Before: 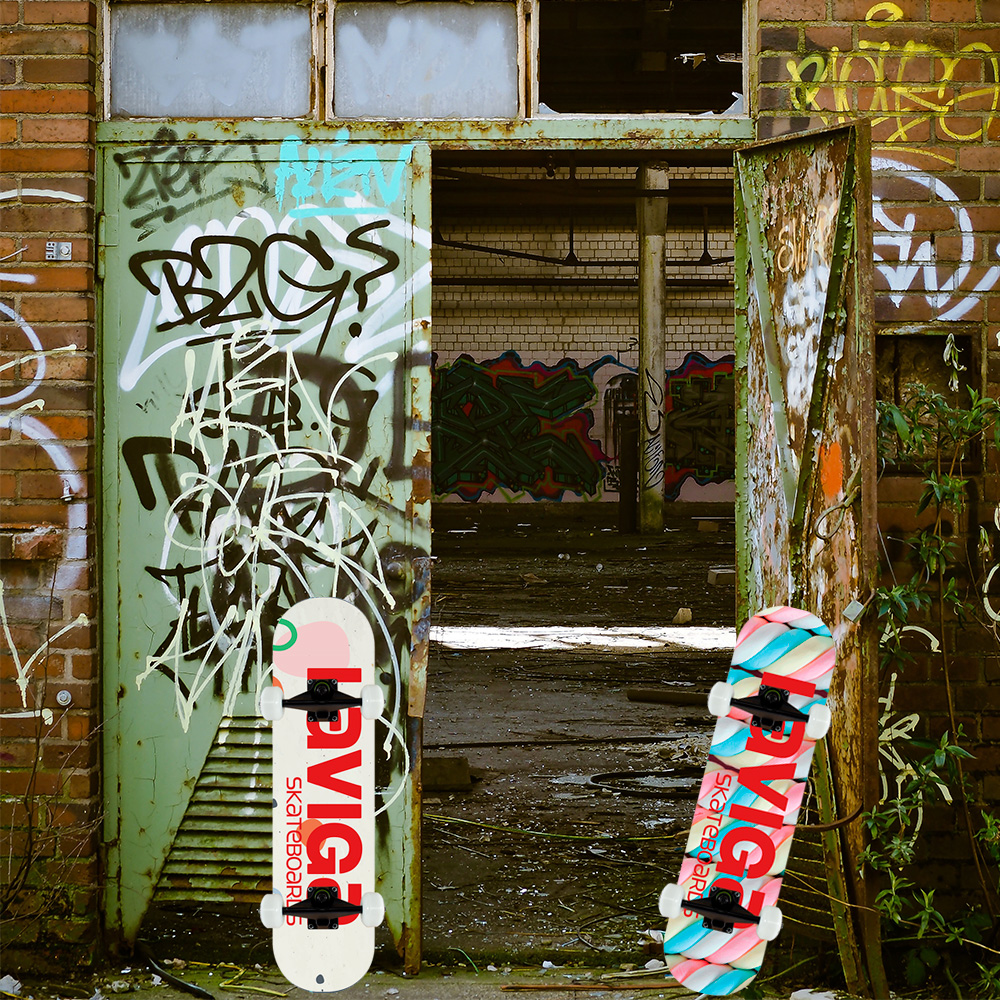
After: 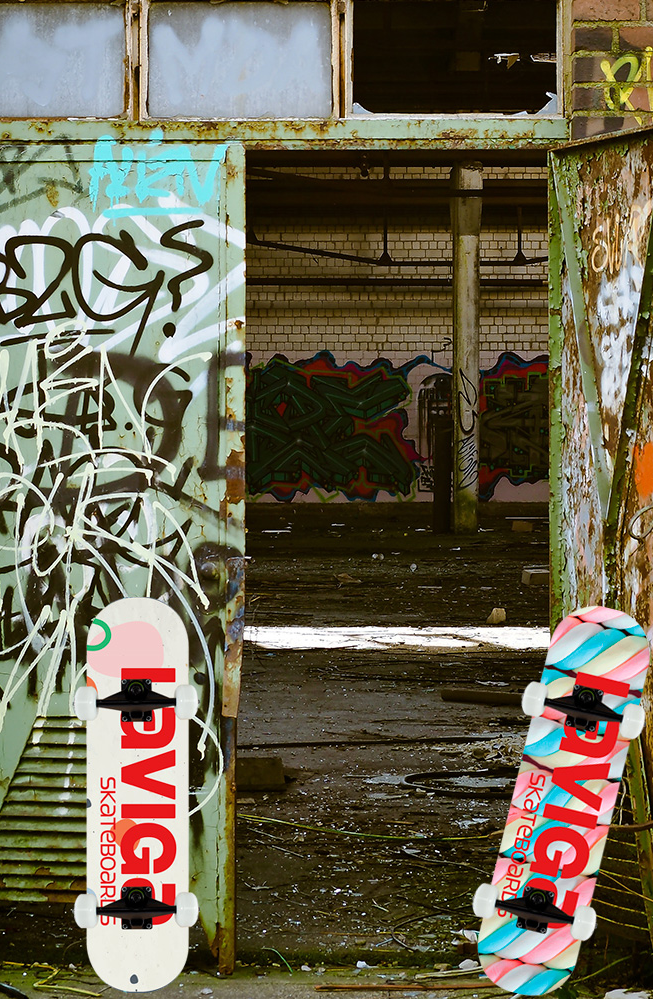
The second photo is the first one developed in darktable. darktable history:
crop and rotate: left 18.688%, right 15.963%
